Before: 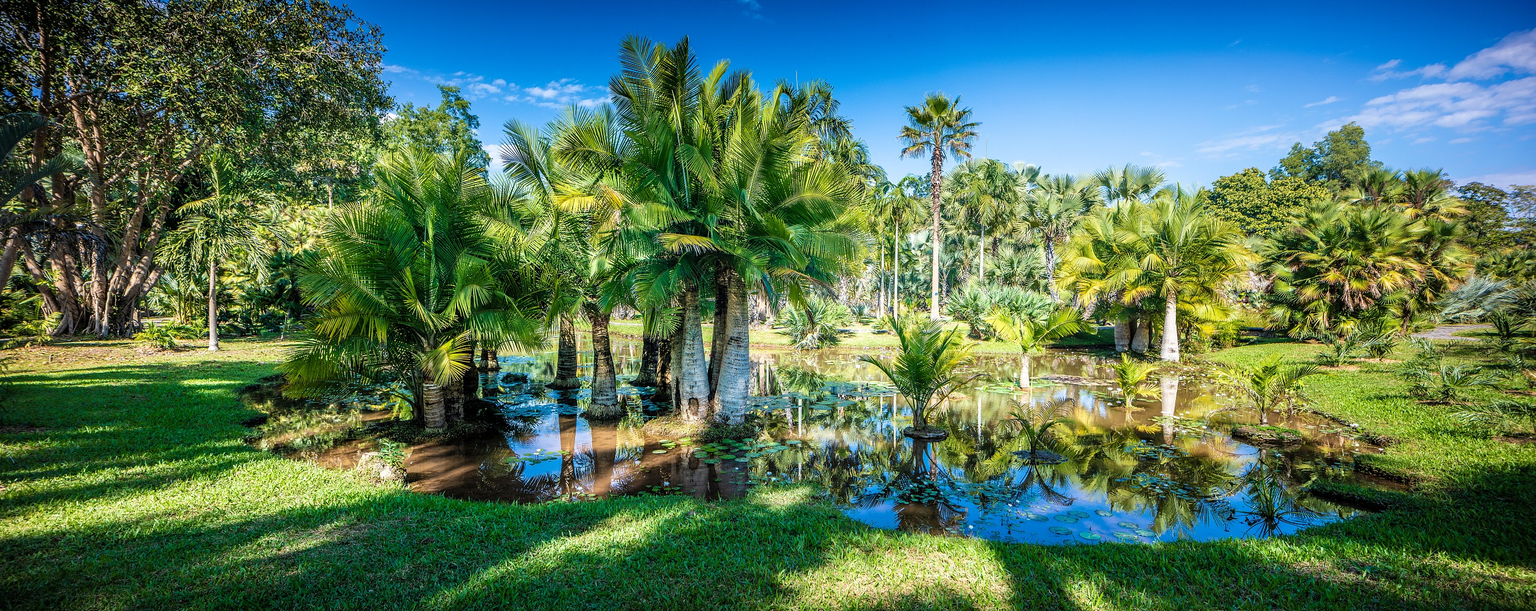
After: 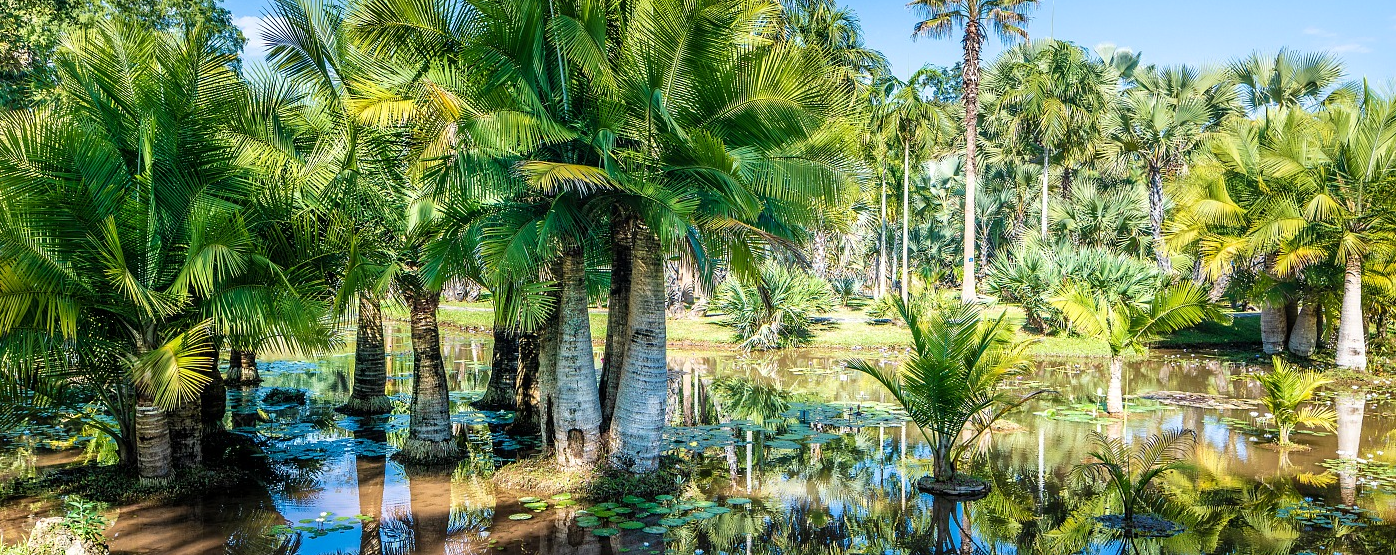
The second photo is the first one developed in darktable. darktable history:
shadows and highlights: radius 93.07, shadows -14.46, white point adjustment 0.23, highlights 31.48, compress 48.23%, highlights color adjustment 52.79%, soften with gaussian
crop and rotate: left 22.13%, top 22.054%, right 22.026%, bottom 22.102%
